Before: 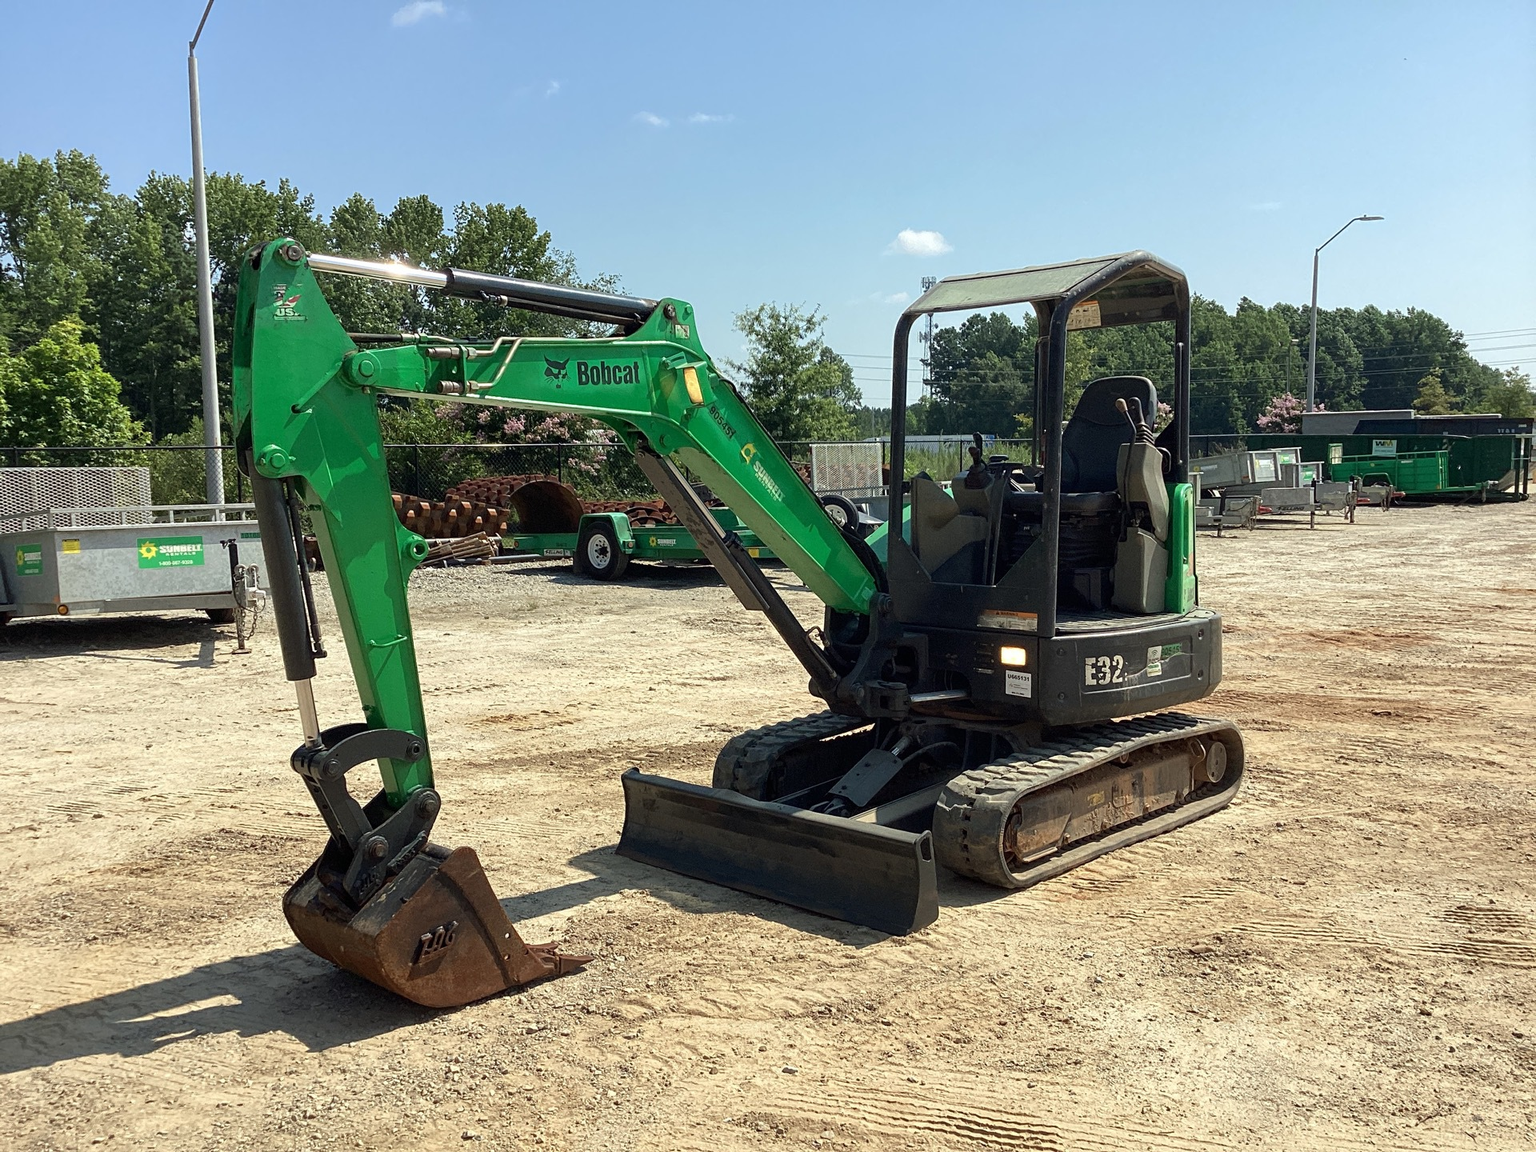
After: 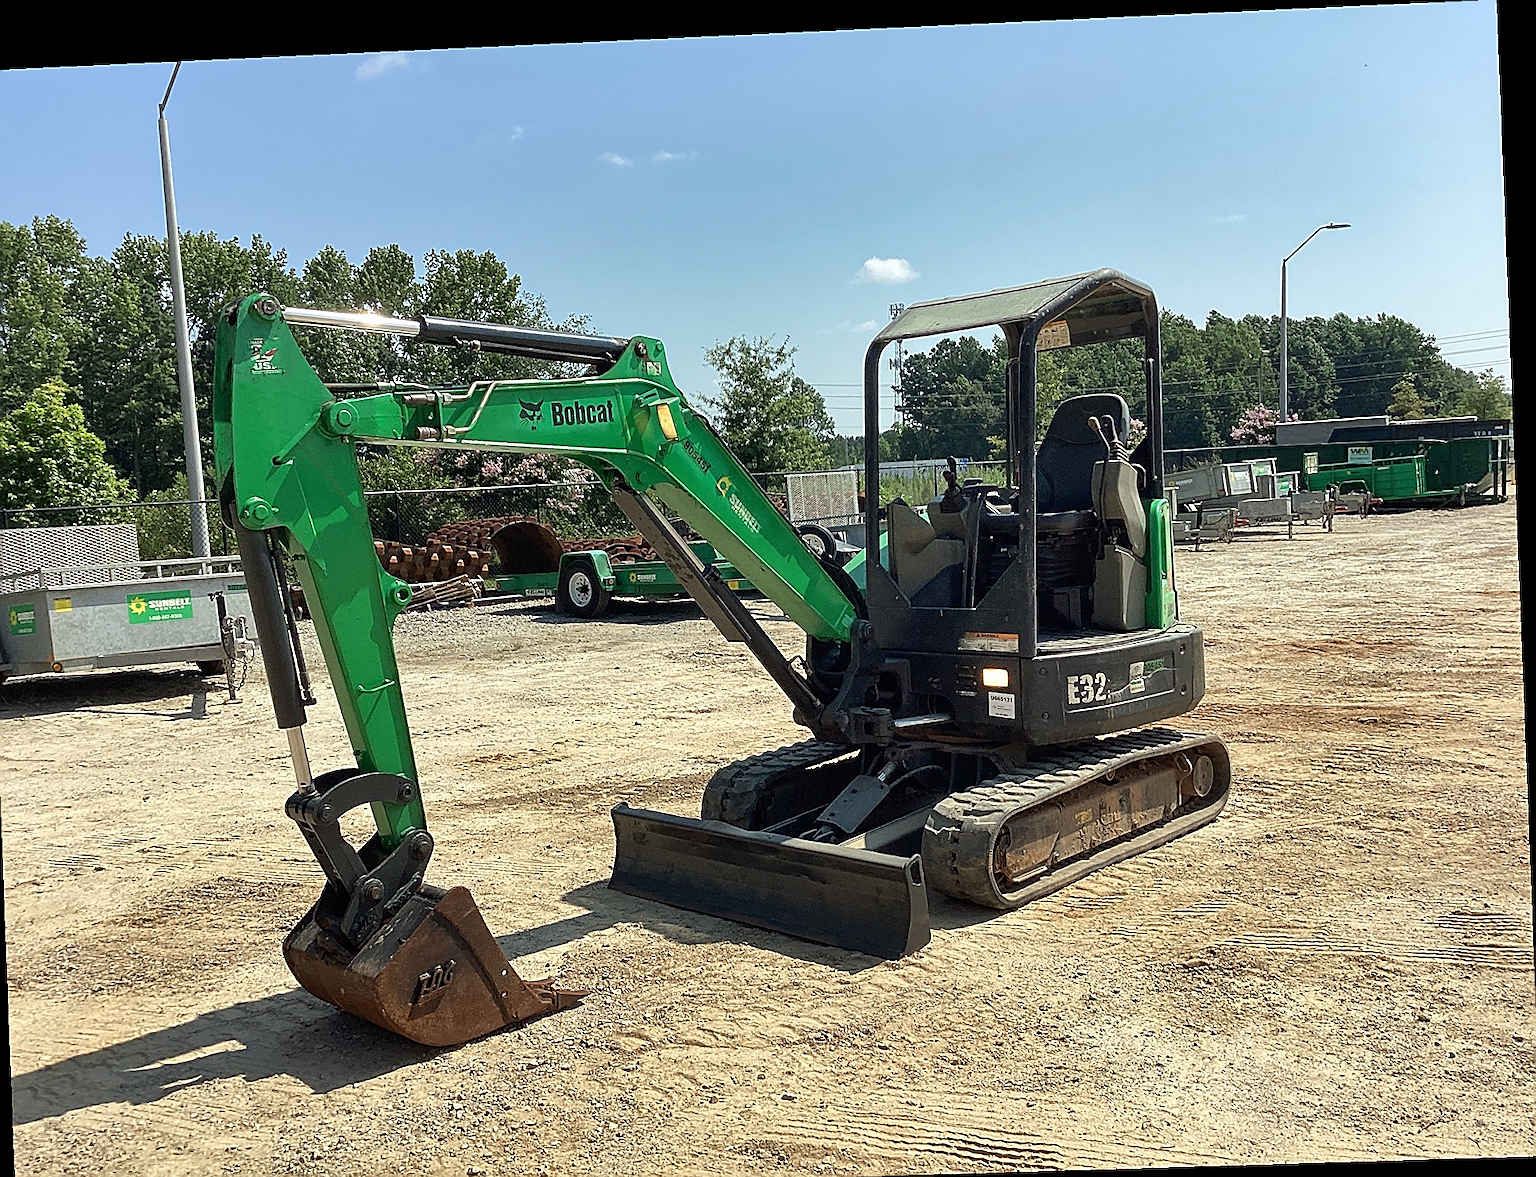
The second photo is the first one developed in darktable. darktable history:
shadows and highlights: soften with gaussian
rotate and perspective: rotation -2.22°, lens shift (horizontal) -0.022, automatic cropping off
crop: left 1.743%, right 0.268%, bottom 2.011%
sharpen: radius 1.4, amount 1.25, threshold 0.7
